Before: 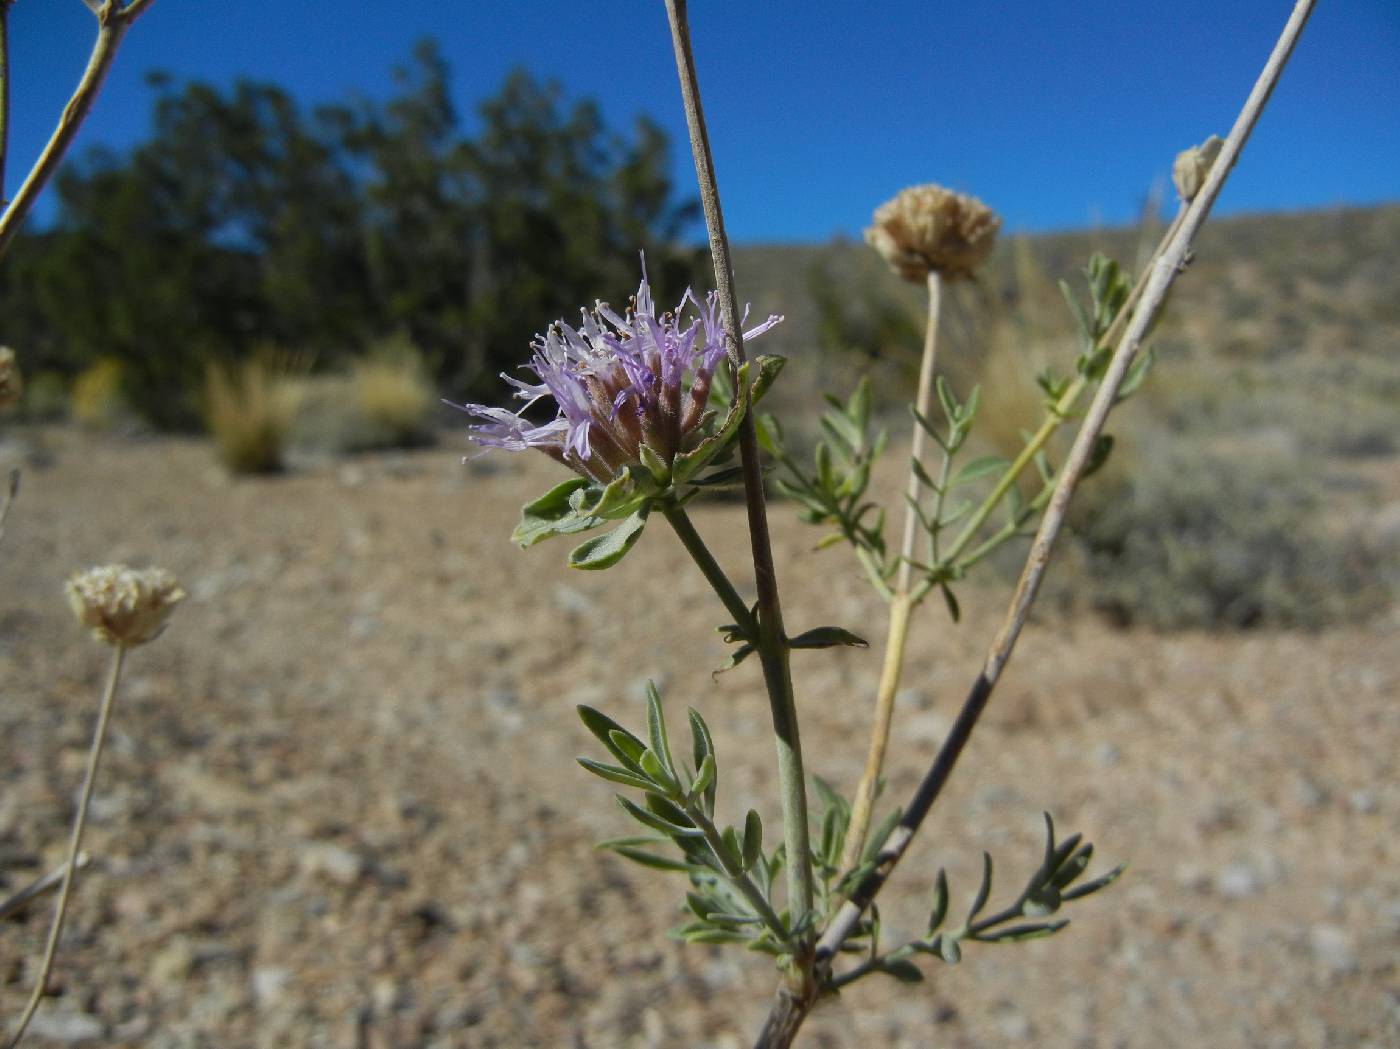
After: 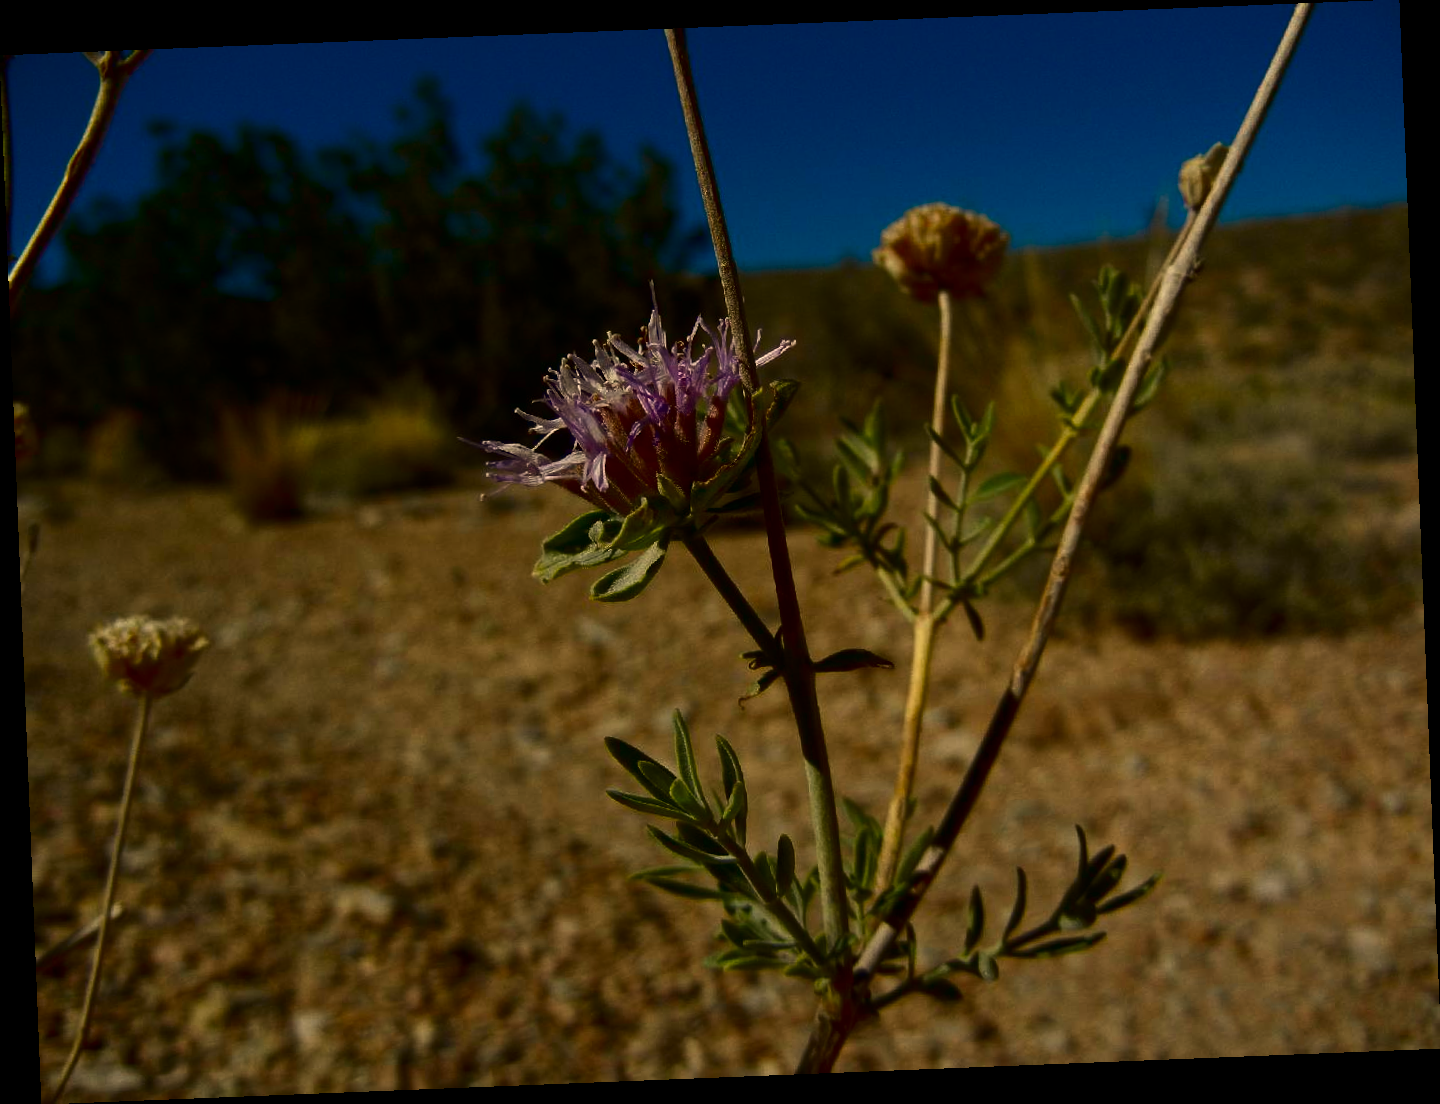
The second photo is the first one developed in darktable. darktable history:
white balance: red 1.123, blue 0.83
contrast brightness saturation: contrast 0.09, brightness -0.59, saturation 0.17
rotate and perspective: rotation -2.29°, automatic cropping off
